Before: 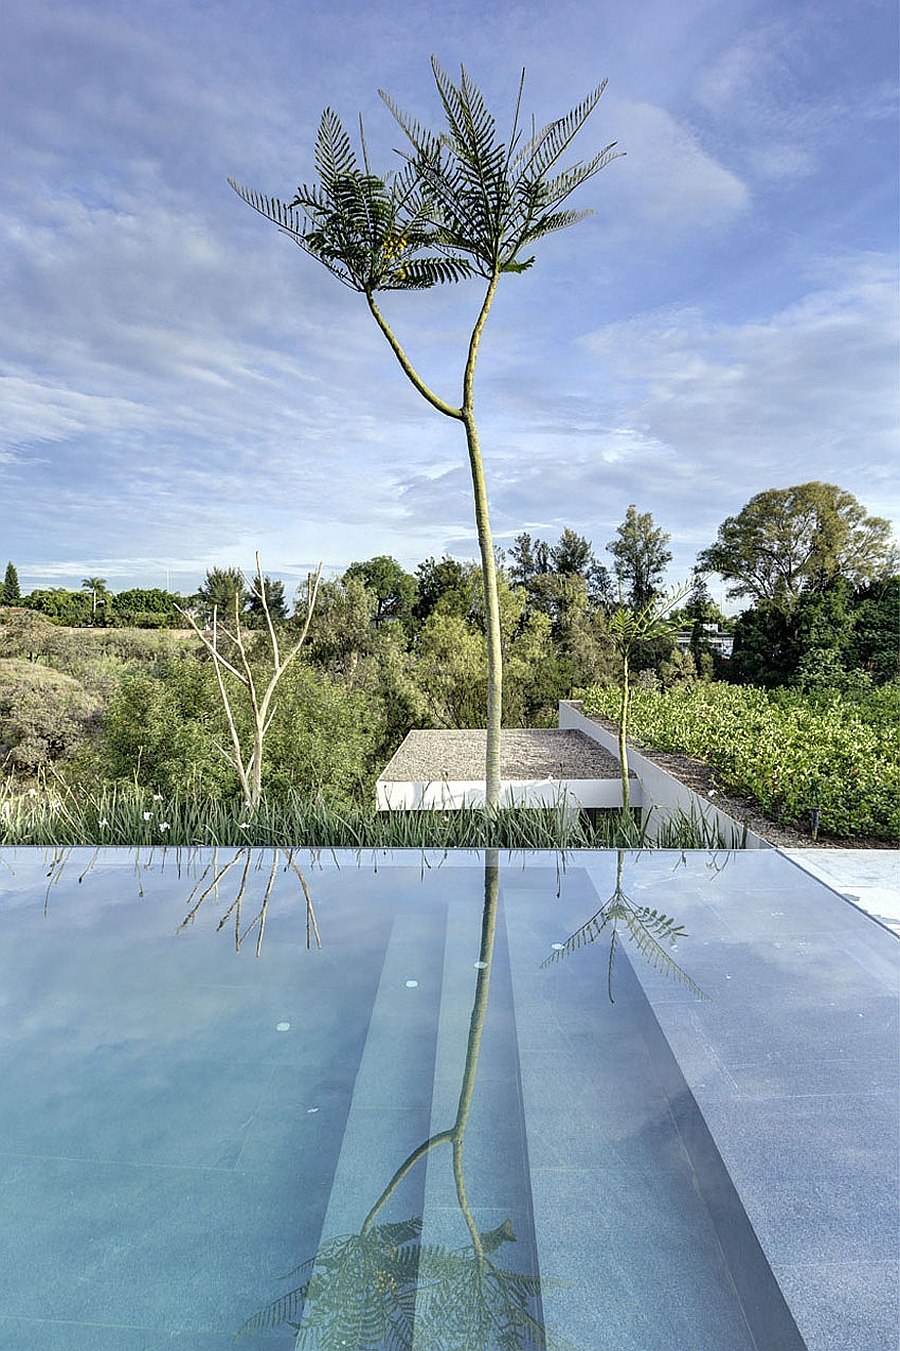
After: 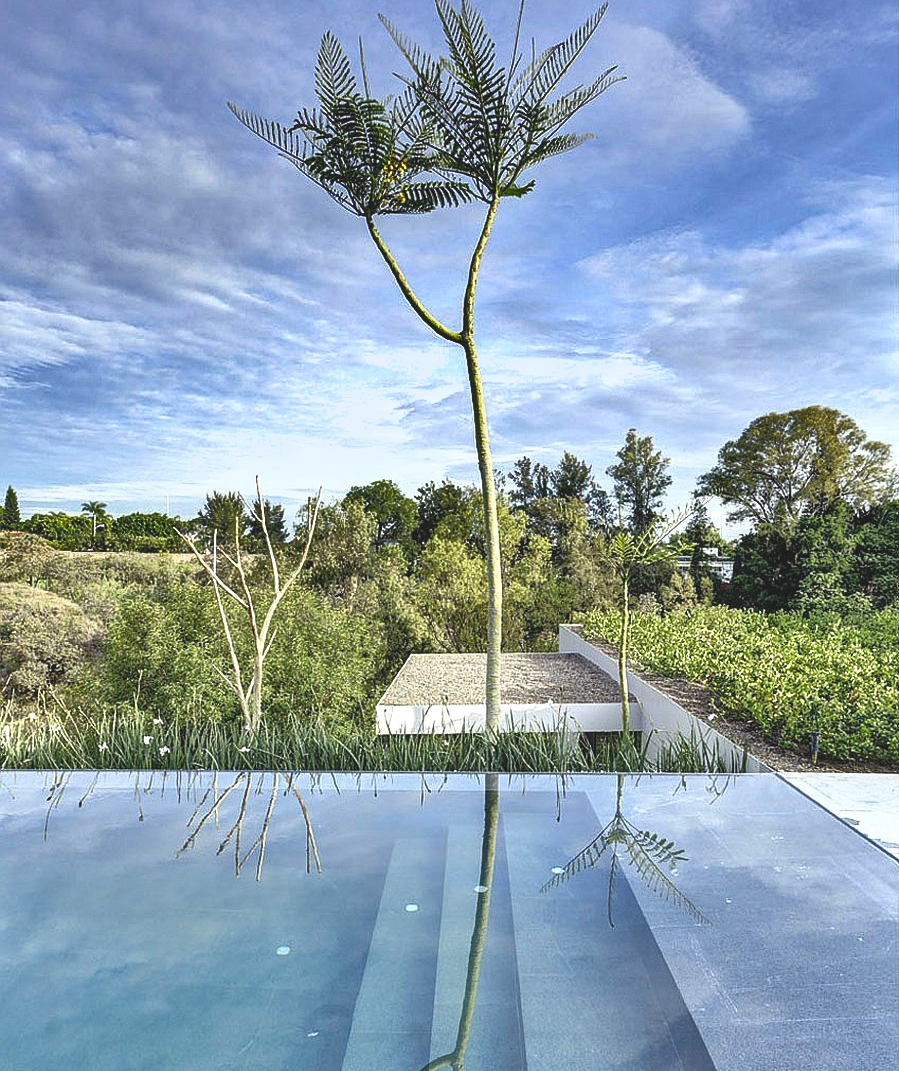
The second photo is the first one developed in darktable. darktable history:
exposure: black level correction 0, exposure 0.5 EV, compensate highlight preservation false
shadows and highlights: white point adjustment 0.078, highlights -70.37, soften with gaussian
crop and rotate: top 5.669%, bottom 15.001%
local contrast: highlights 69%, shadows 65%, detail 80%, midtone range 0.322
